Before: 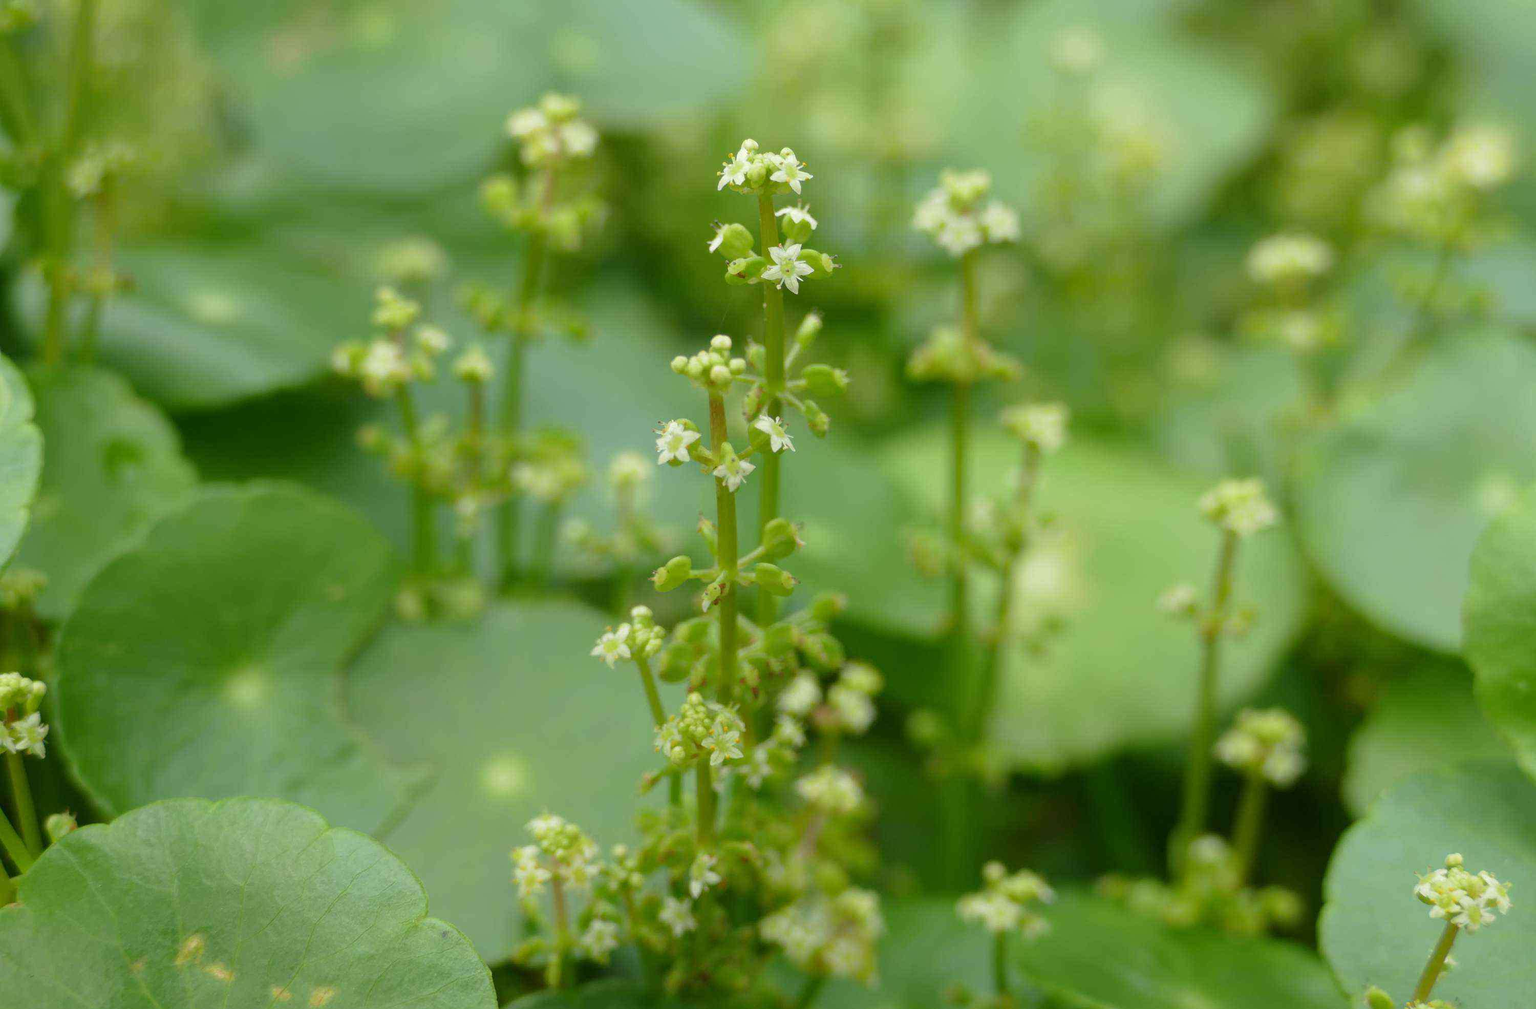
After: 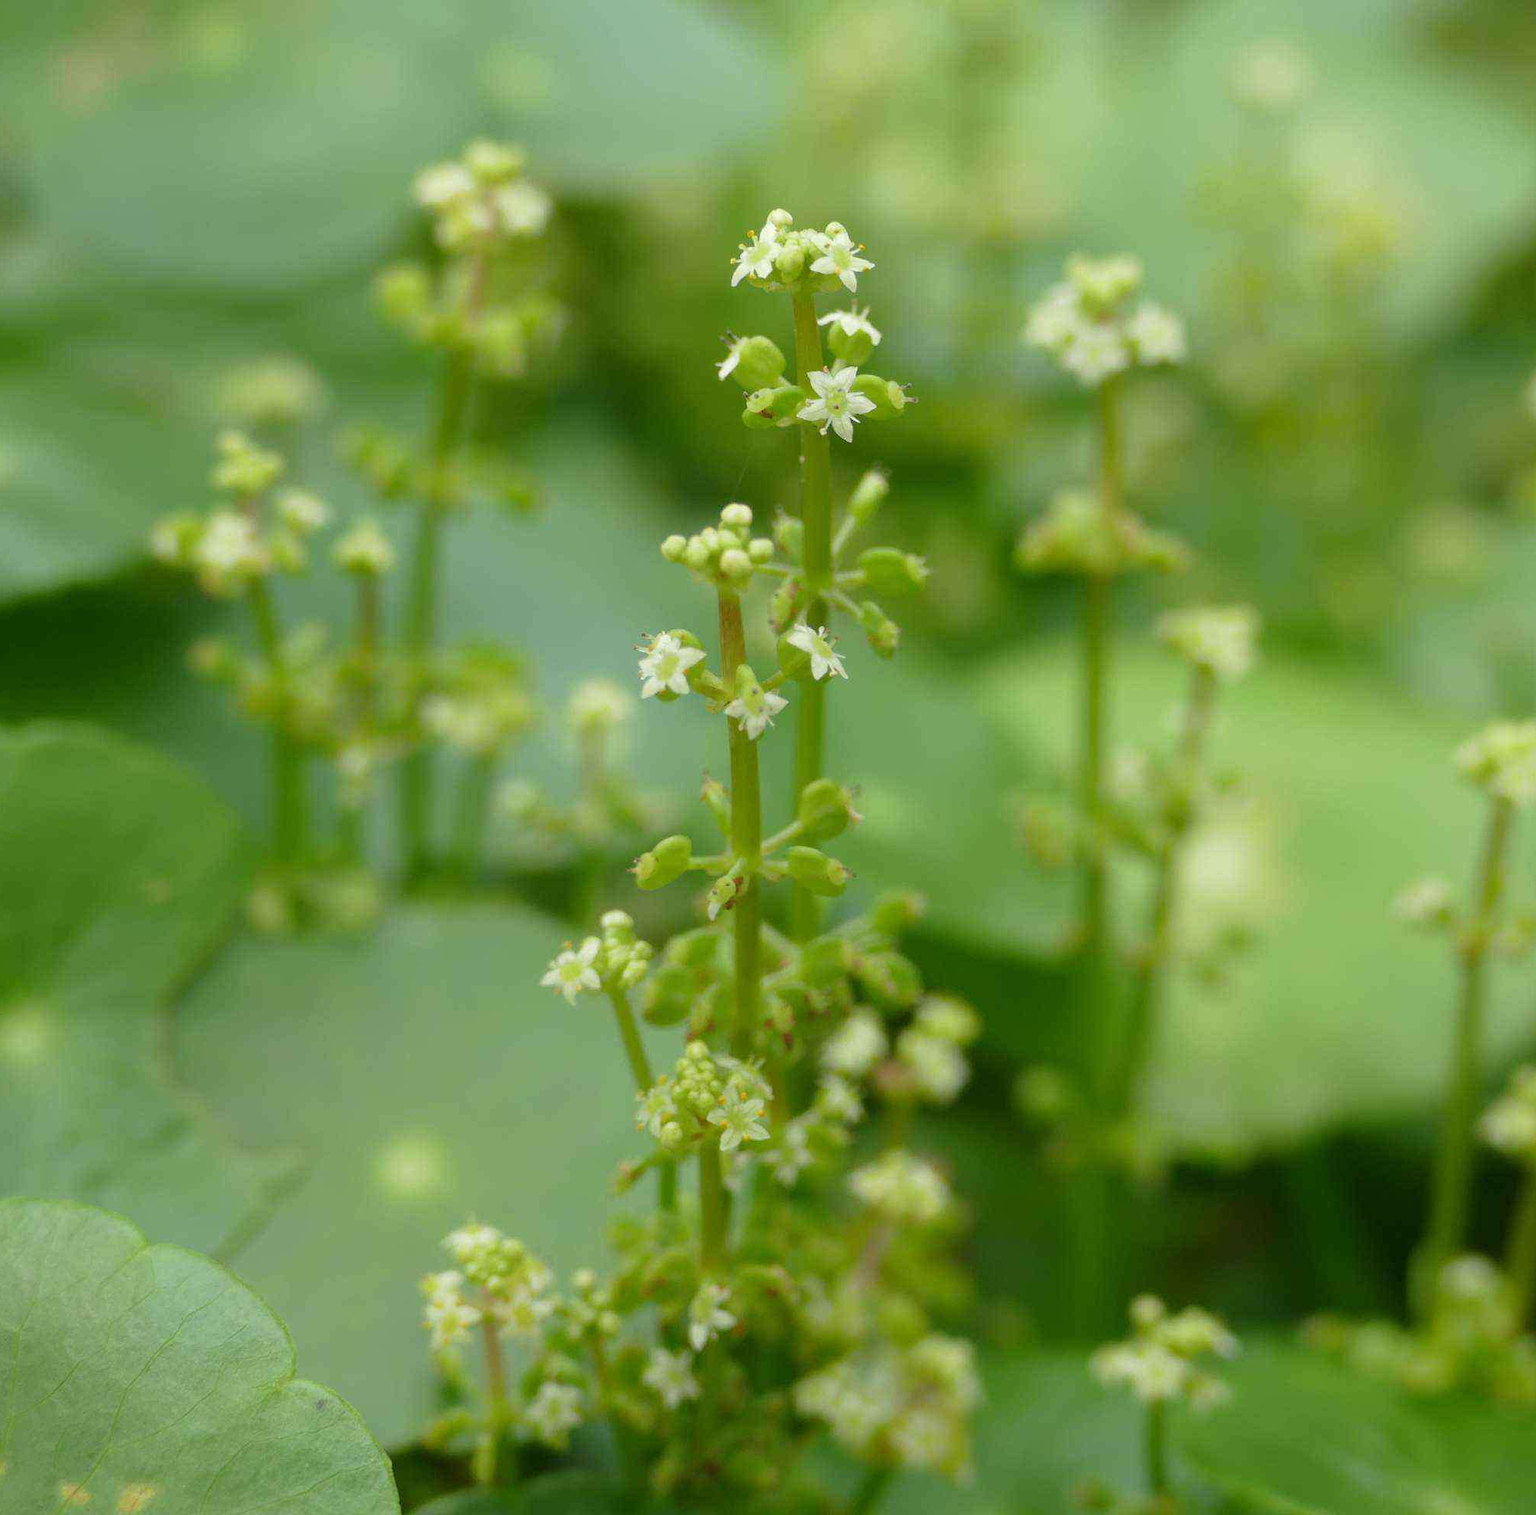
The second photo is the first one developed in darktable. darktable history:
crop and rotate: left 15.103%, right 18.364%
